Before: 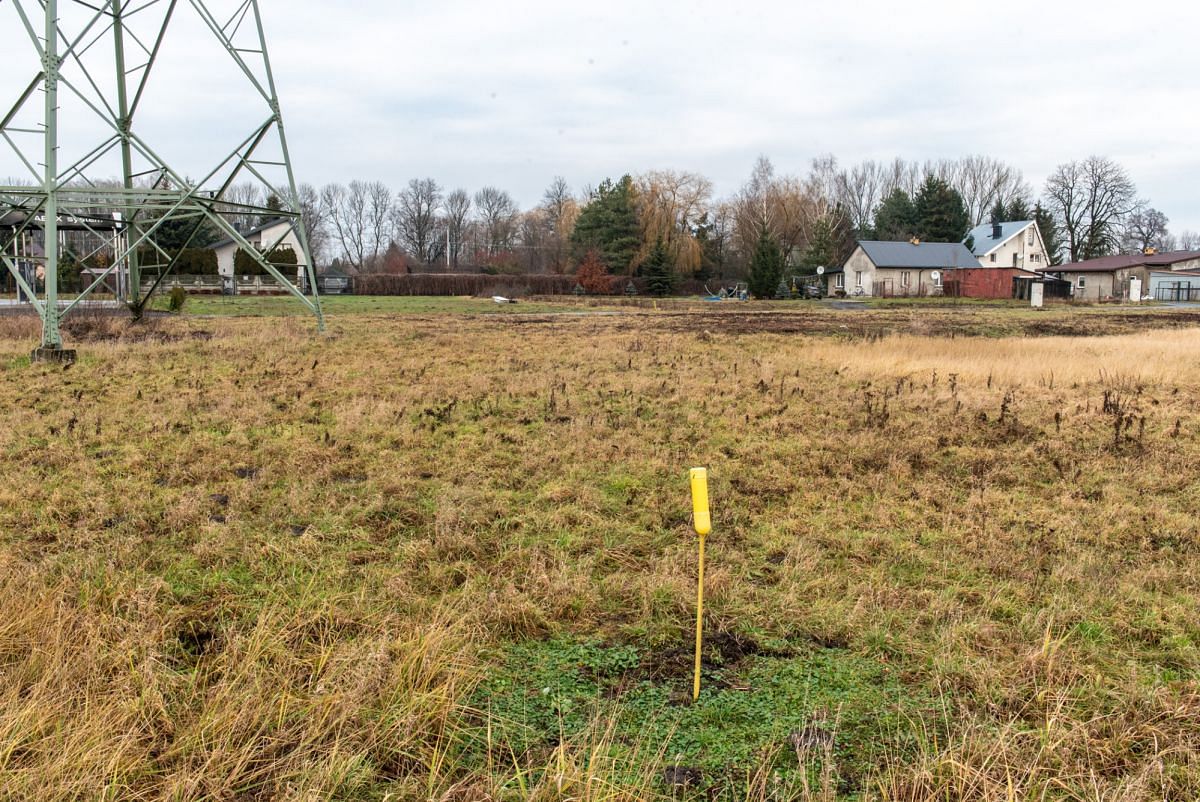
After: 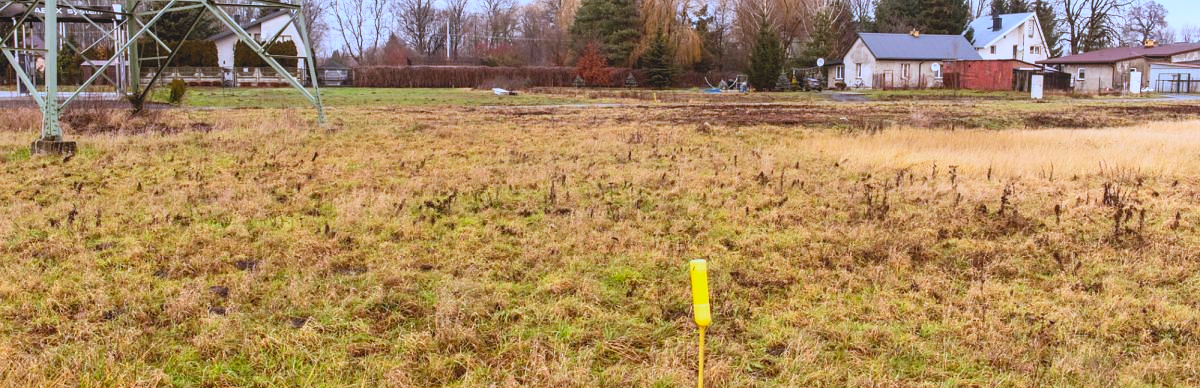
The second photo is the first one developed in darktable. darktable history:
crop and rotate: top 26.056%, bottom 25.543%
rgb levels: mode RGB, independent channels, levels [[0, 0.5, 1], [0, 0.521, 1], [0, 0.536, 1]]
contrast brightness saturation: contrast 0.2, brightness 0.16, saturation 0.22
white balance: red 0.948, green 1.02, blue 1.176
local contrast: highlights 68%, shadows 68%, detail 82%, midtone range 0.325
